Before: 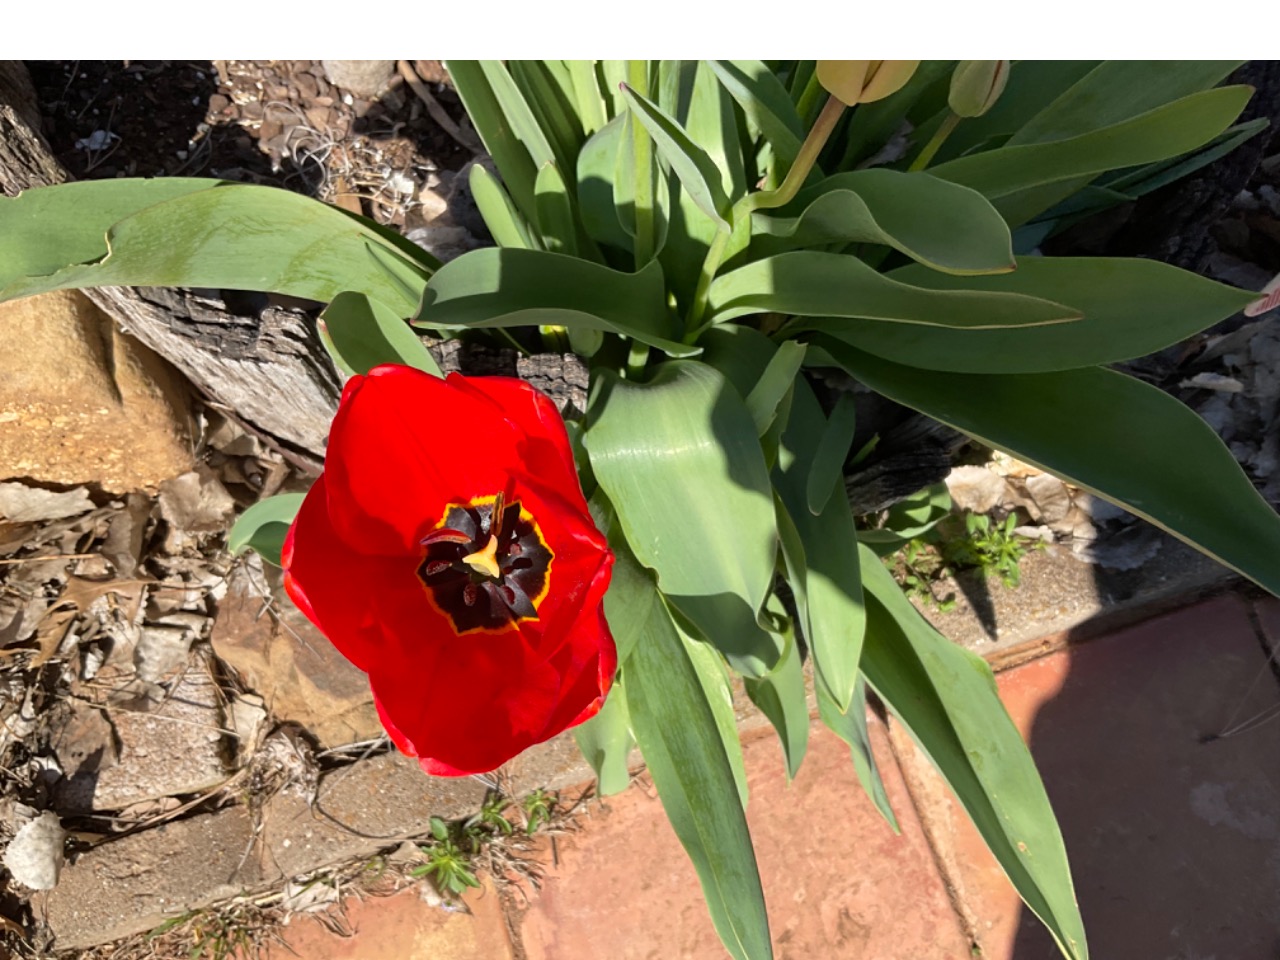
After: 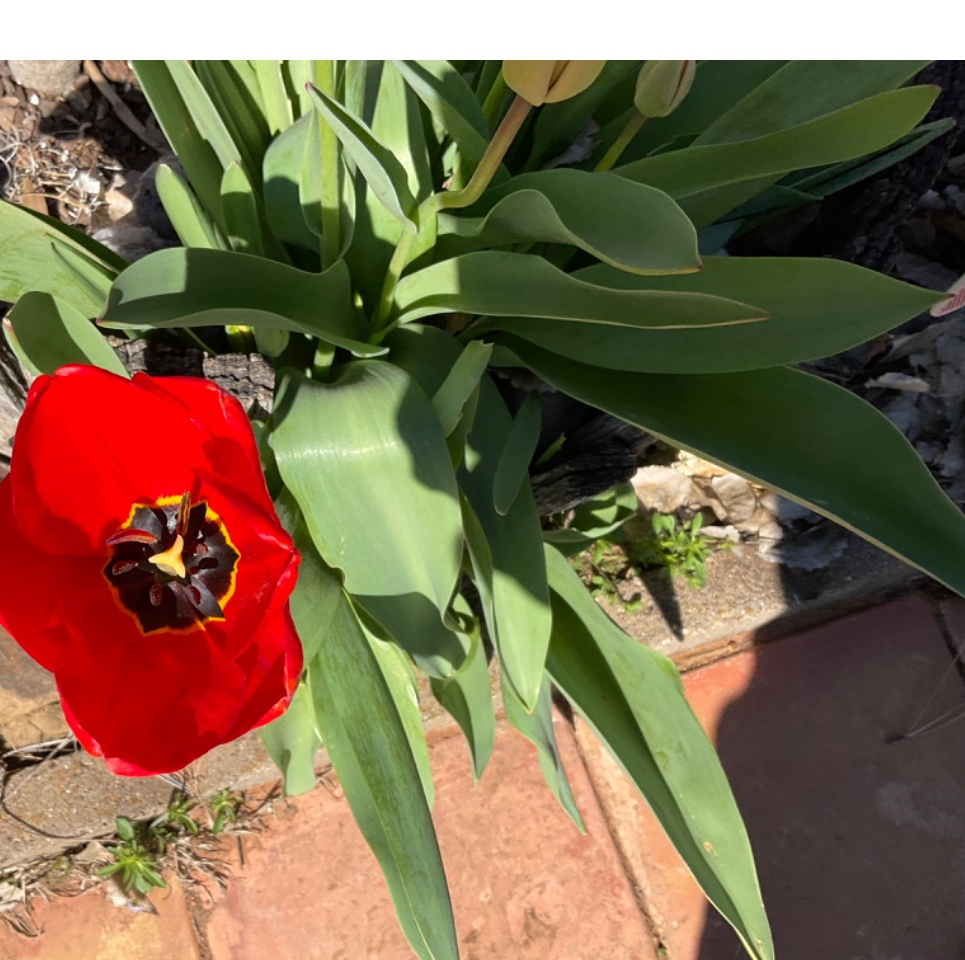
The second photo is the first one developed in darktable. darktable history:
crop and rotate: left 24.6%
